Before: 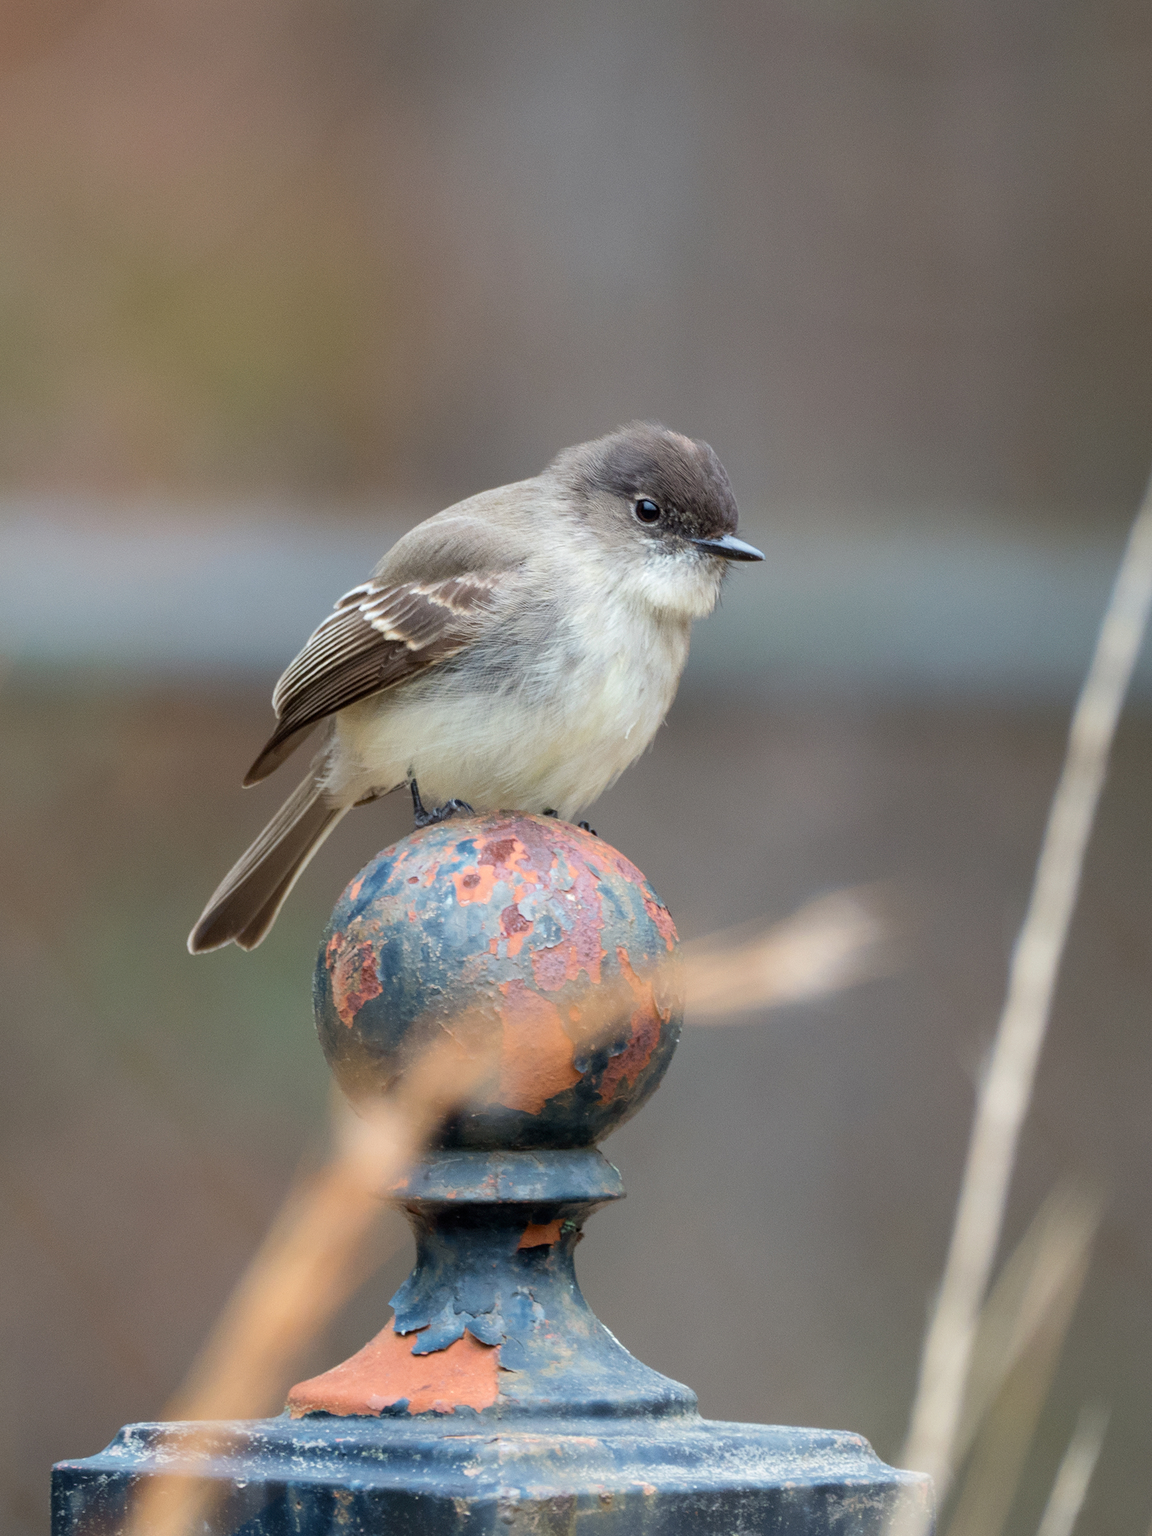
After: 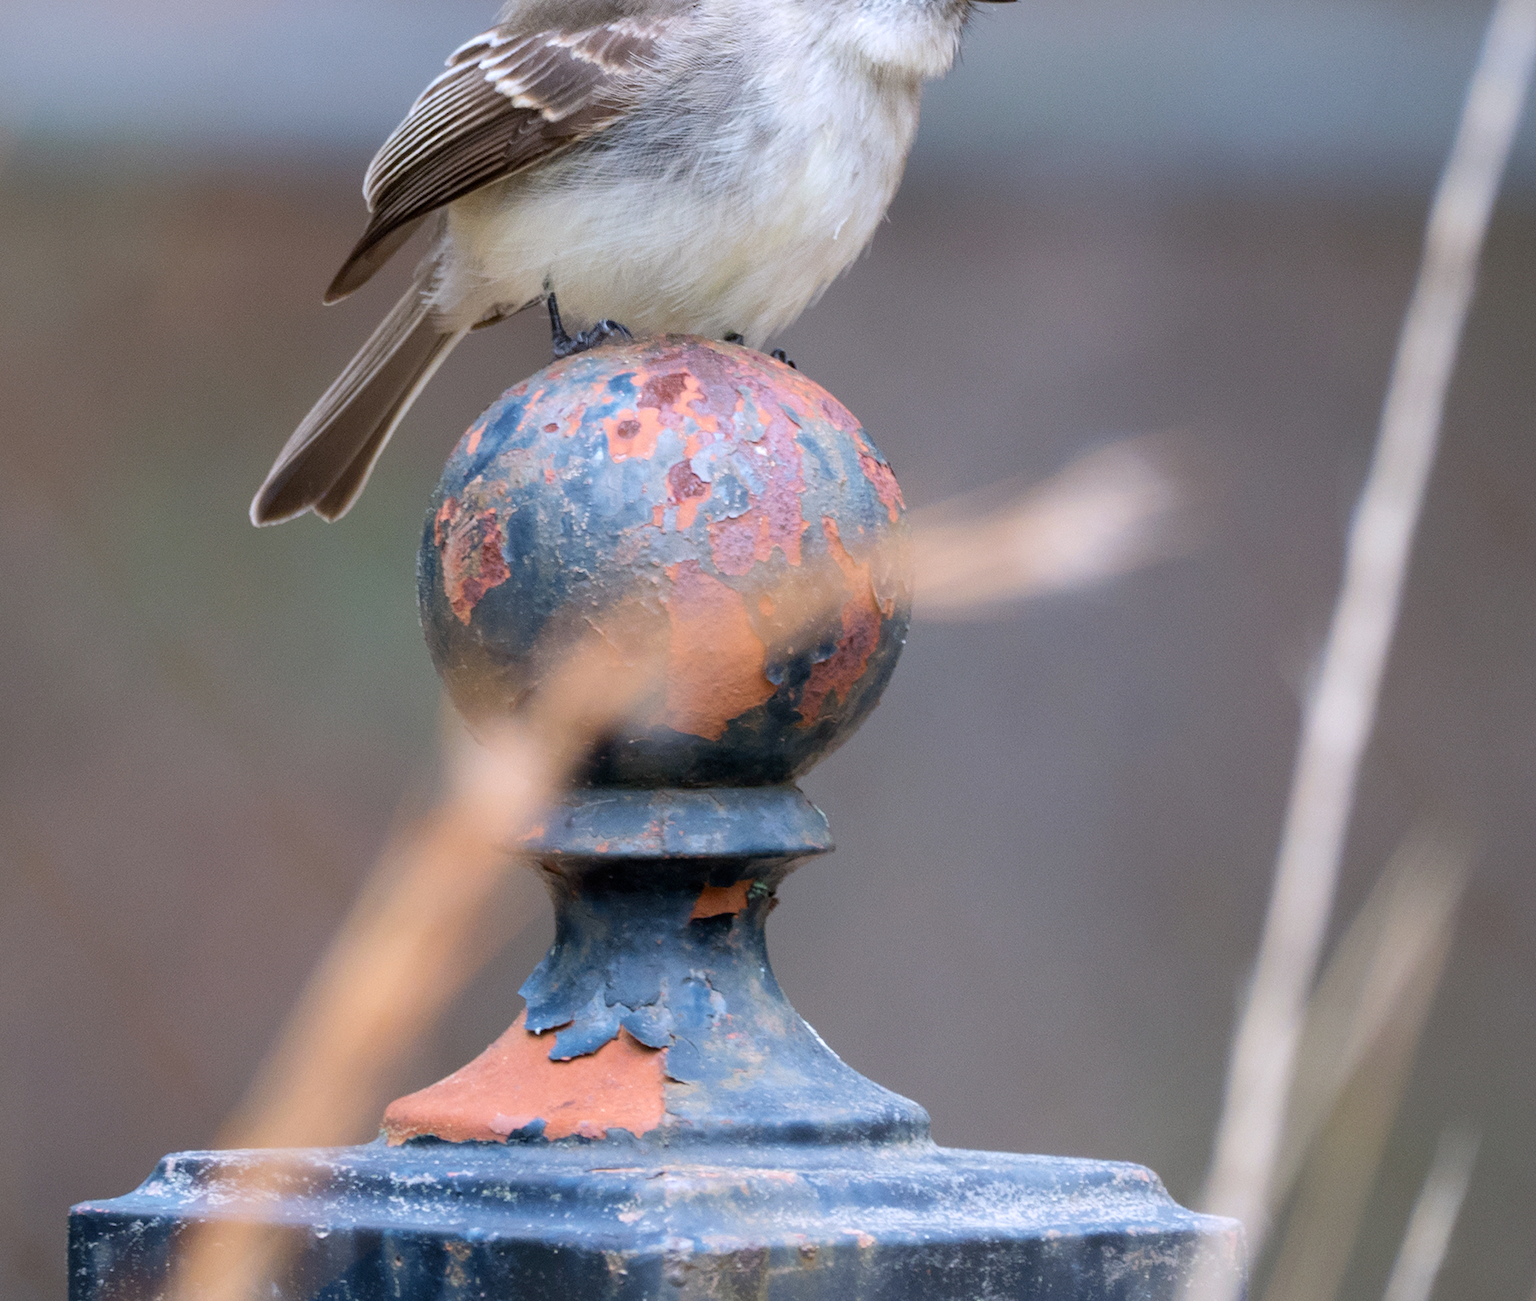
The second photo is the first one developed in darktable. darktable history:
crop and rotate: top 36.435%
white balance: red 1.004, blue 1.096
